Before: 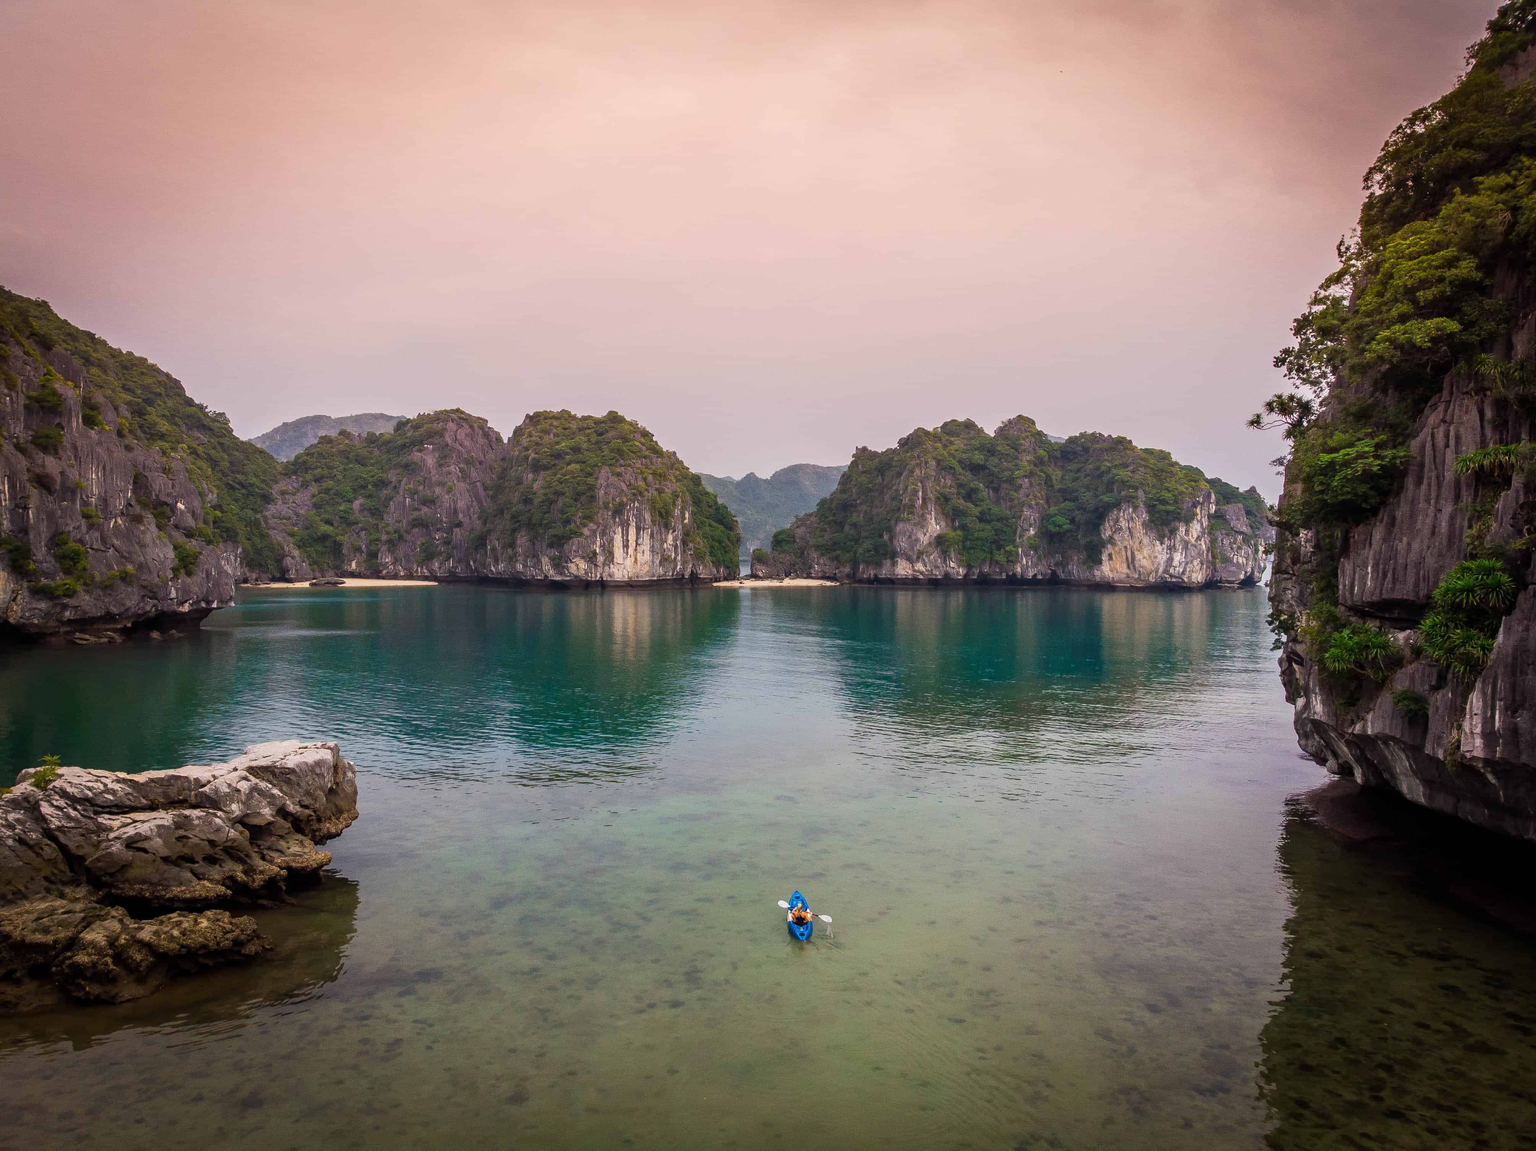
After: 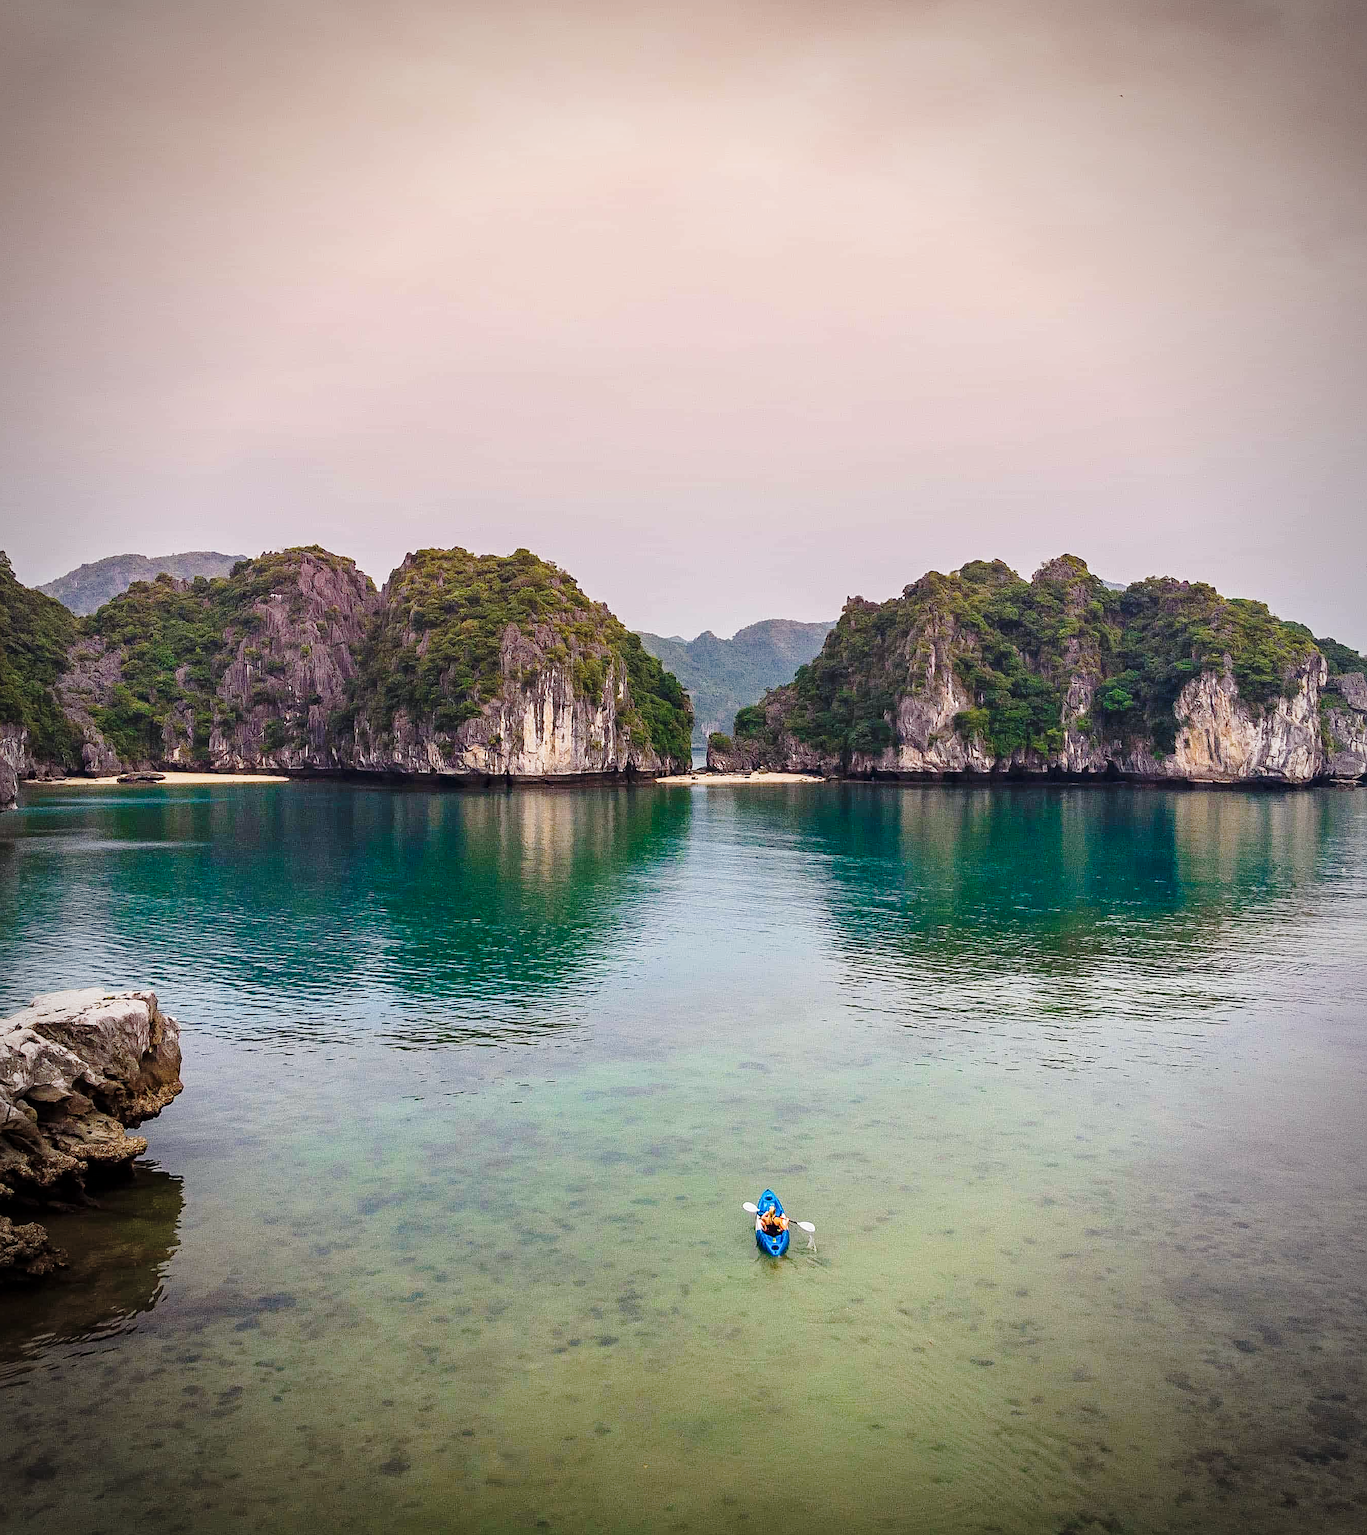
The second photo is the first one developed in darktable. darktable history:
vignetting: automatic ratio true
exposure: black level correction 0.001, compensate highlight preservation false
base curve: curves: ch0 [(0, 0) (0.028, 0.03) (0.121, 0.232) (0.46, 0.748) (0.859, 0.968) (1, 1)], preserve colors none
crop and rotate: left 14.436%, right 18.898%
haze removal: compatibility mode true, adaptive false
sharpen: on, module defaults
graduated density: rotation -0.352°, offset 57.64
